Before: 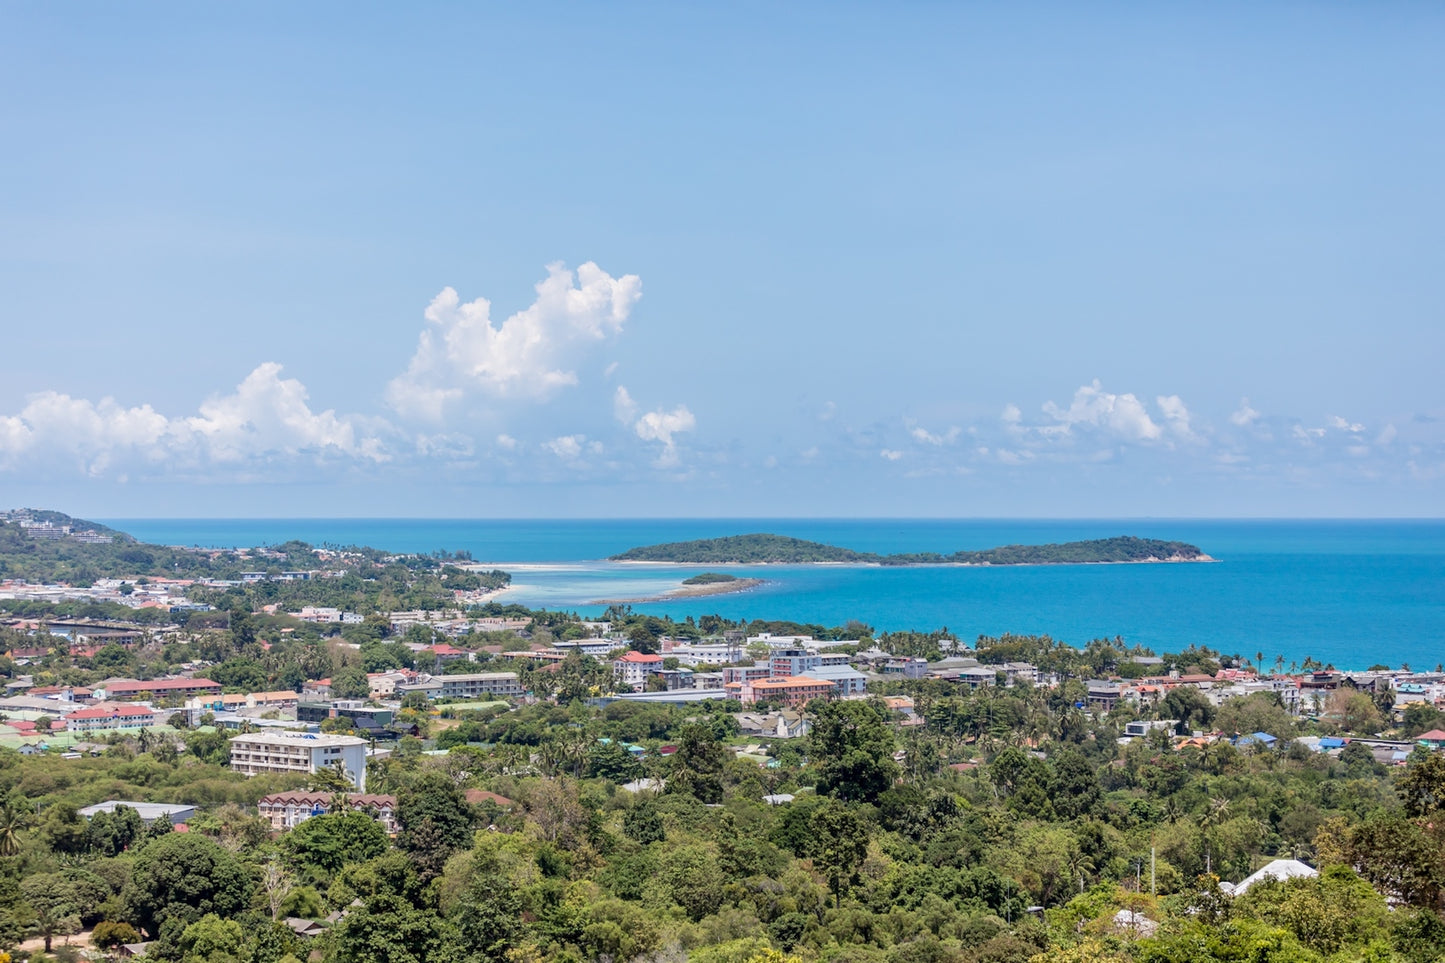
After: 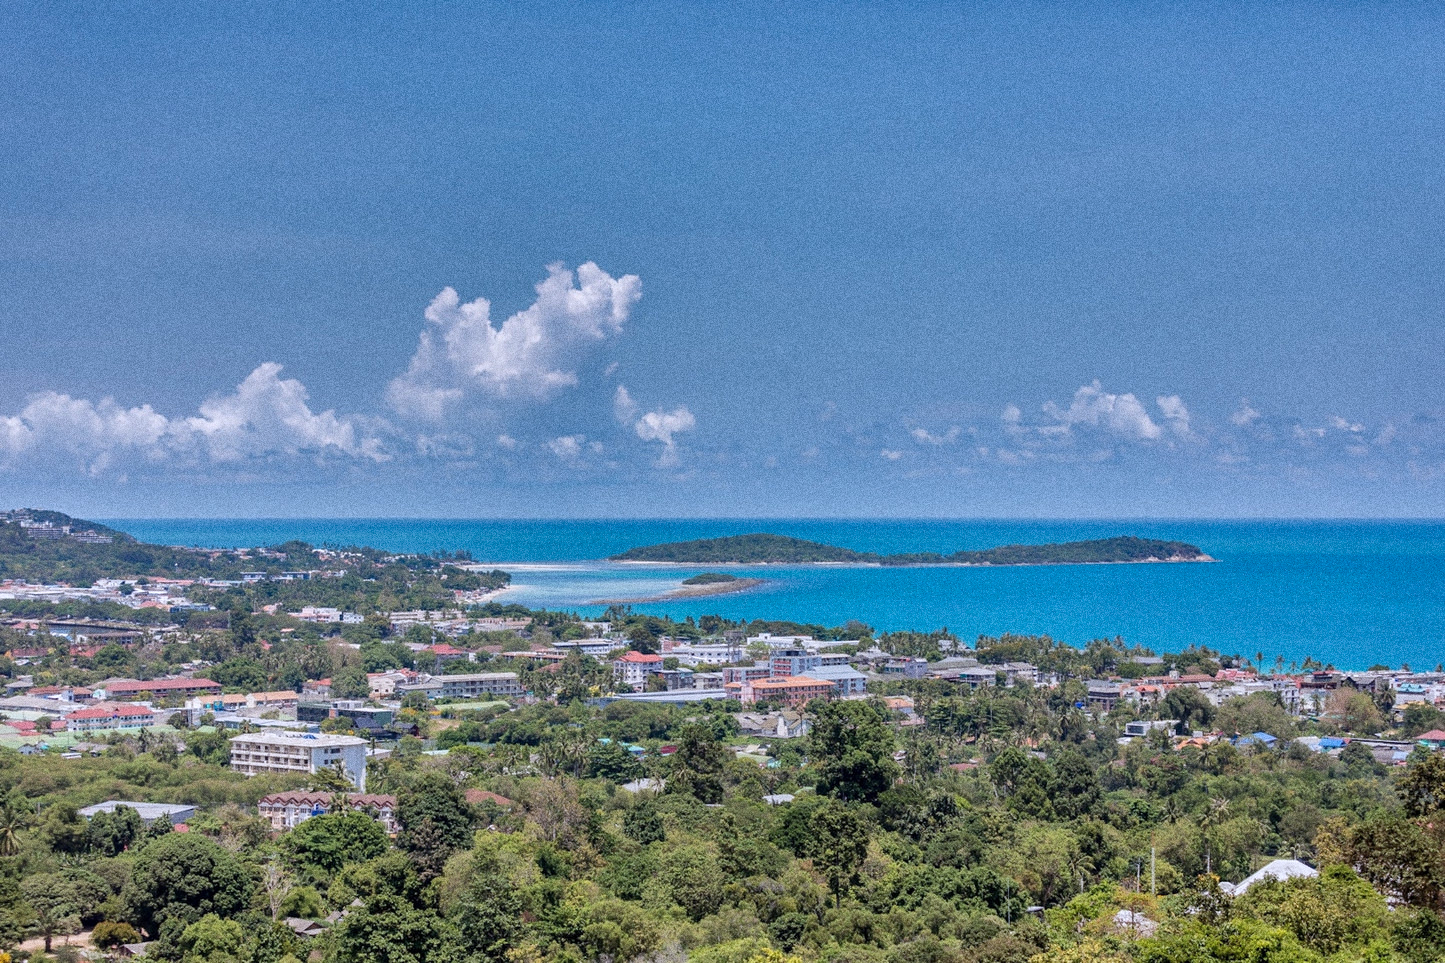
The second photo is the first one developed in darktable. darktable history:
shadows and highlights: shadows 20.91, highlights -82.73, soften with gaussian
tone equalizer: -8 EV -1.84 EV, -7 EV -1.16 EV, -6 EV -1.62 EV, smoothing diameter 25%, edges refinement/feathering 10, preserve details guided filter
color calibration: illuminant as shot in camera, x 0.358, y 0.373, temperature 4628.91 K
grain: coarseness 0.09 ISO, strength 40%
